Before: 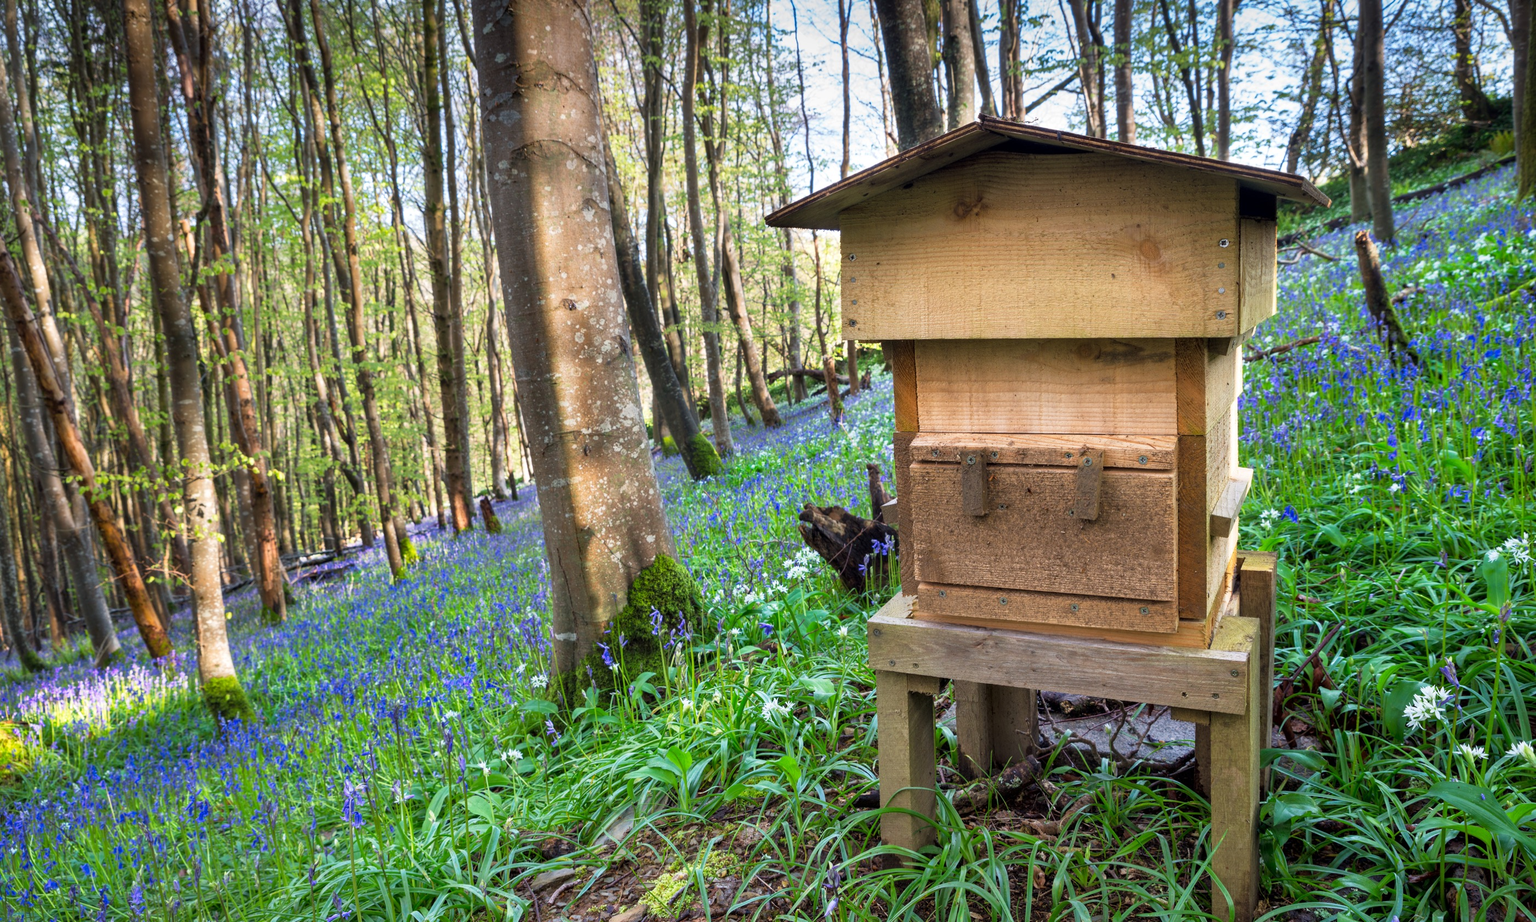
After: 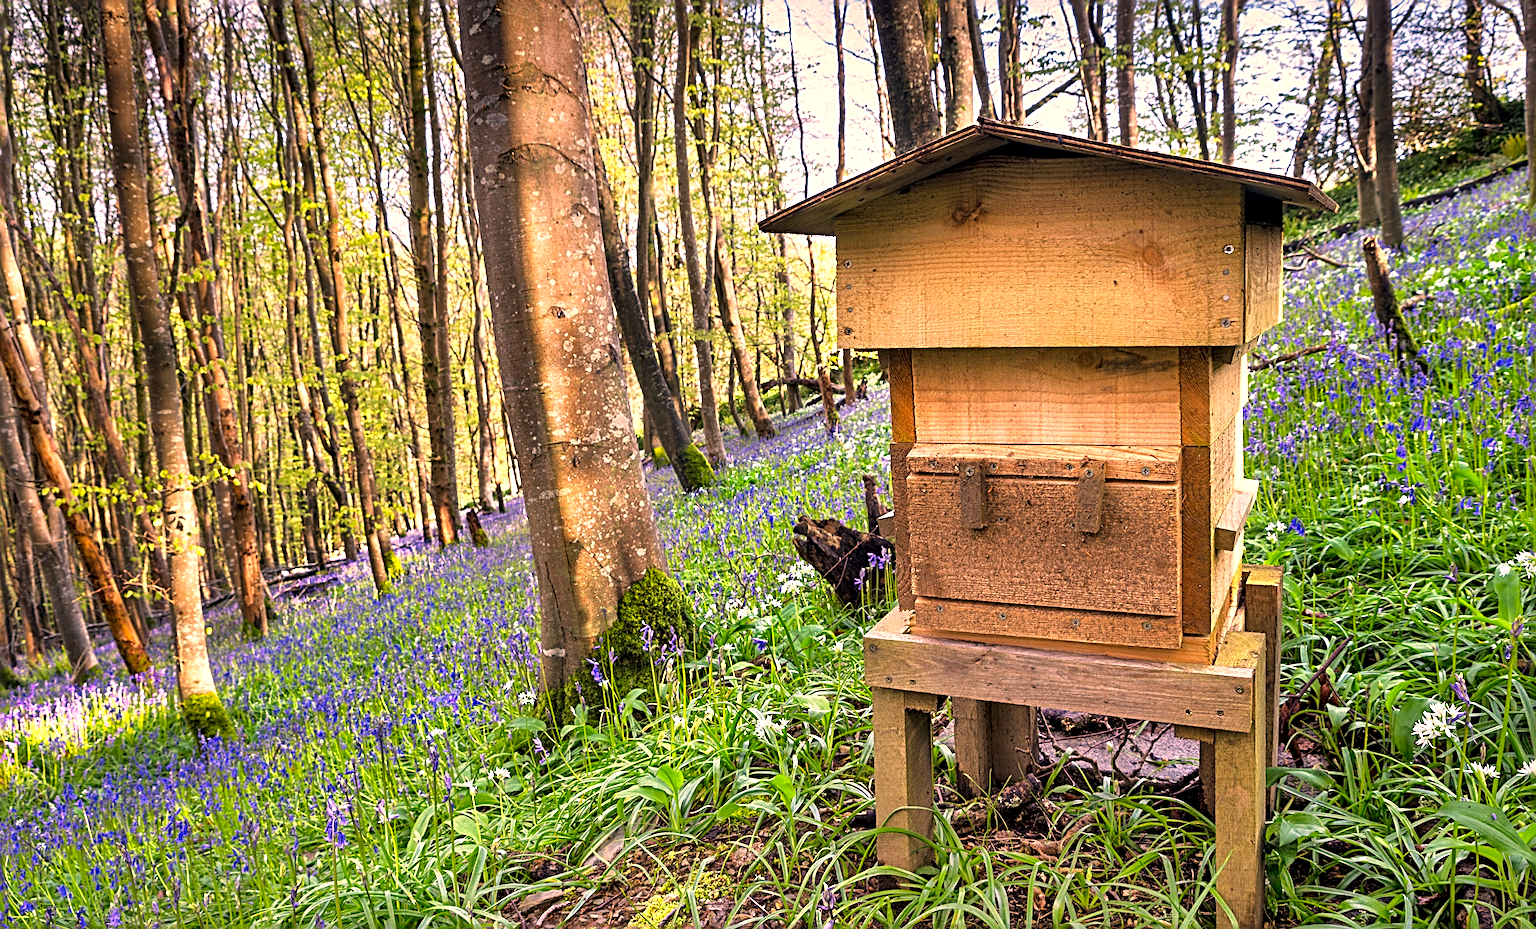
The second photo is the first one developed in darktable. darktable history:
local contrast: highlights 101%, shadows 102%, detail 120%, midtone range 0.2
sharpen: radius 3.735, amount 0.918
crop and rotate: left 1.667%, right 0.76%, bottom 1.537%
color correction: highlights a* 21.94, highlights b* 21.86
shadows and highlights: radius 113.72, shadows 51.51, white point adjustment 9.13, highlights -2.93, highlights color adjustment 77.94%, soften with gaussian
contrast brightness saturation: saturation 0.122
